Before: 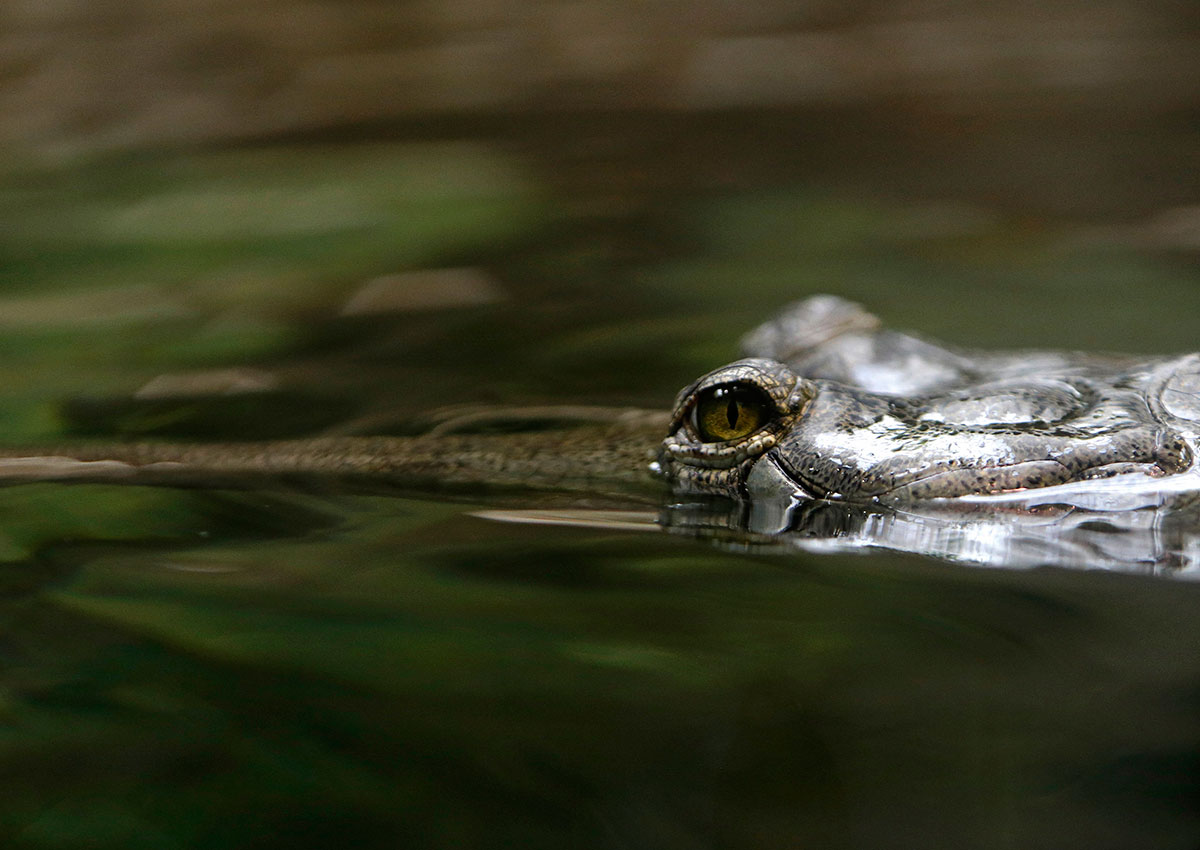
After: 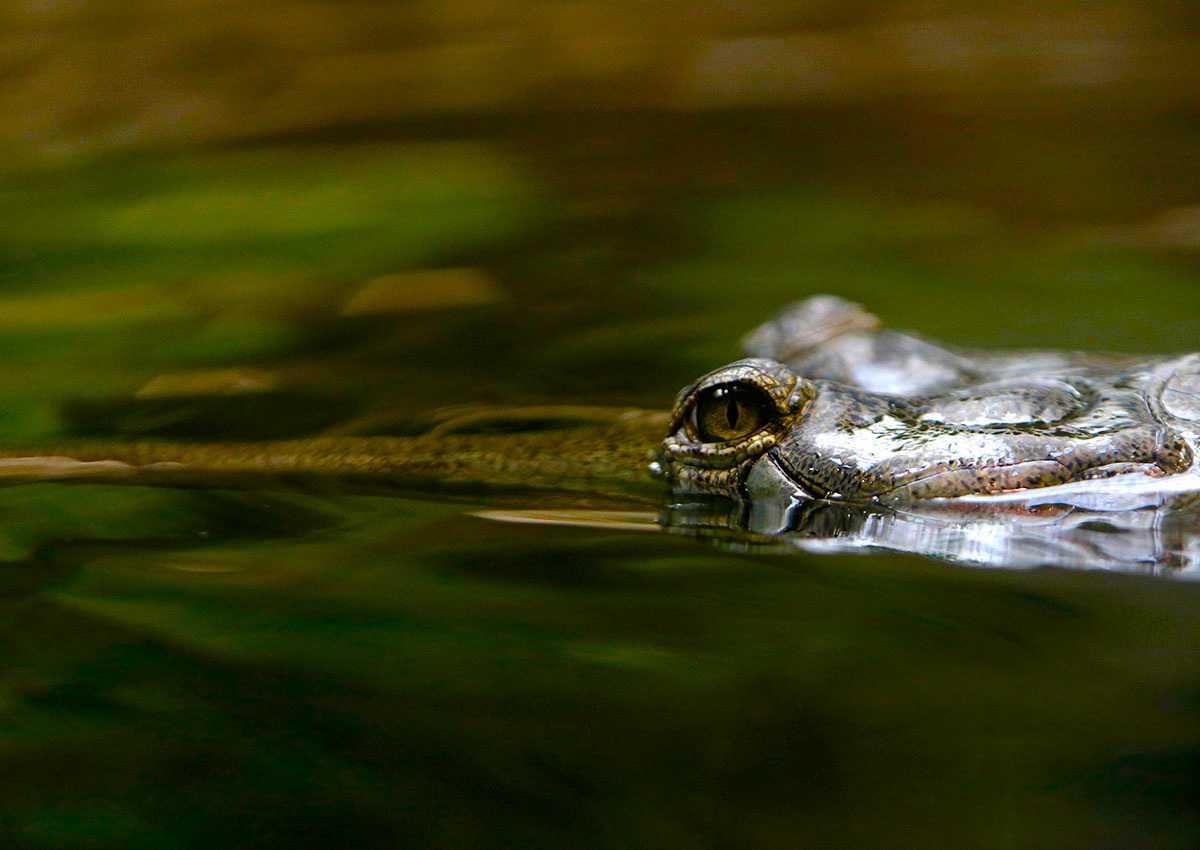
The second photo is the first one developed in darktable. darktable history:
color balance rgb: perceptual saturation grading › global saturation 20%, perceptual saturation grading › highlights 1.899%, perceptual saturation grading › shadows 50.188%, global vibrance 50.751%
